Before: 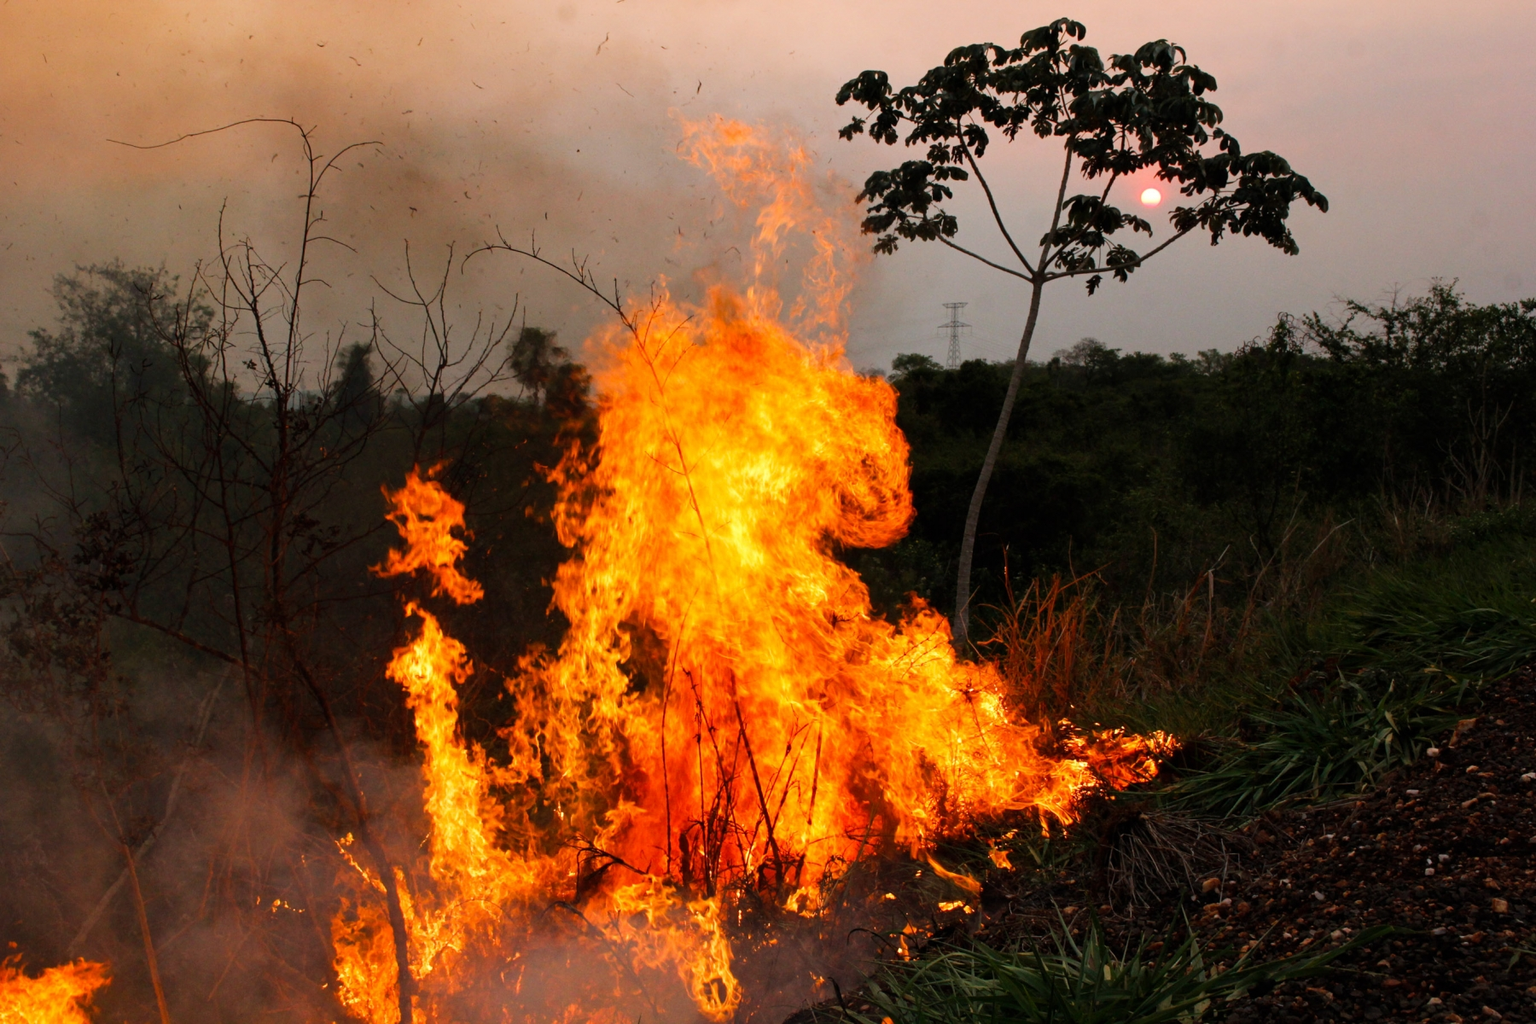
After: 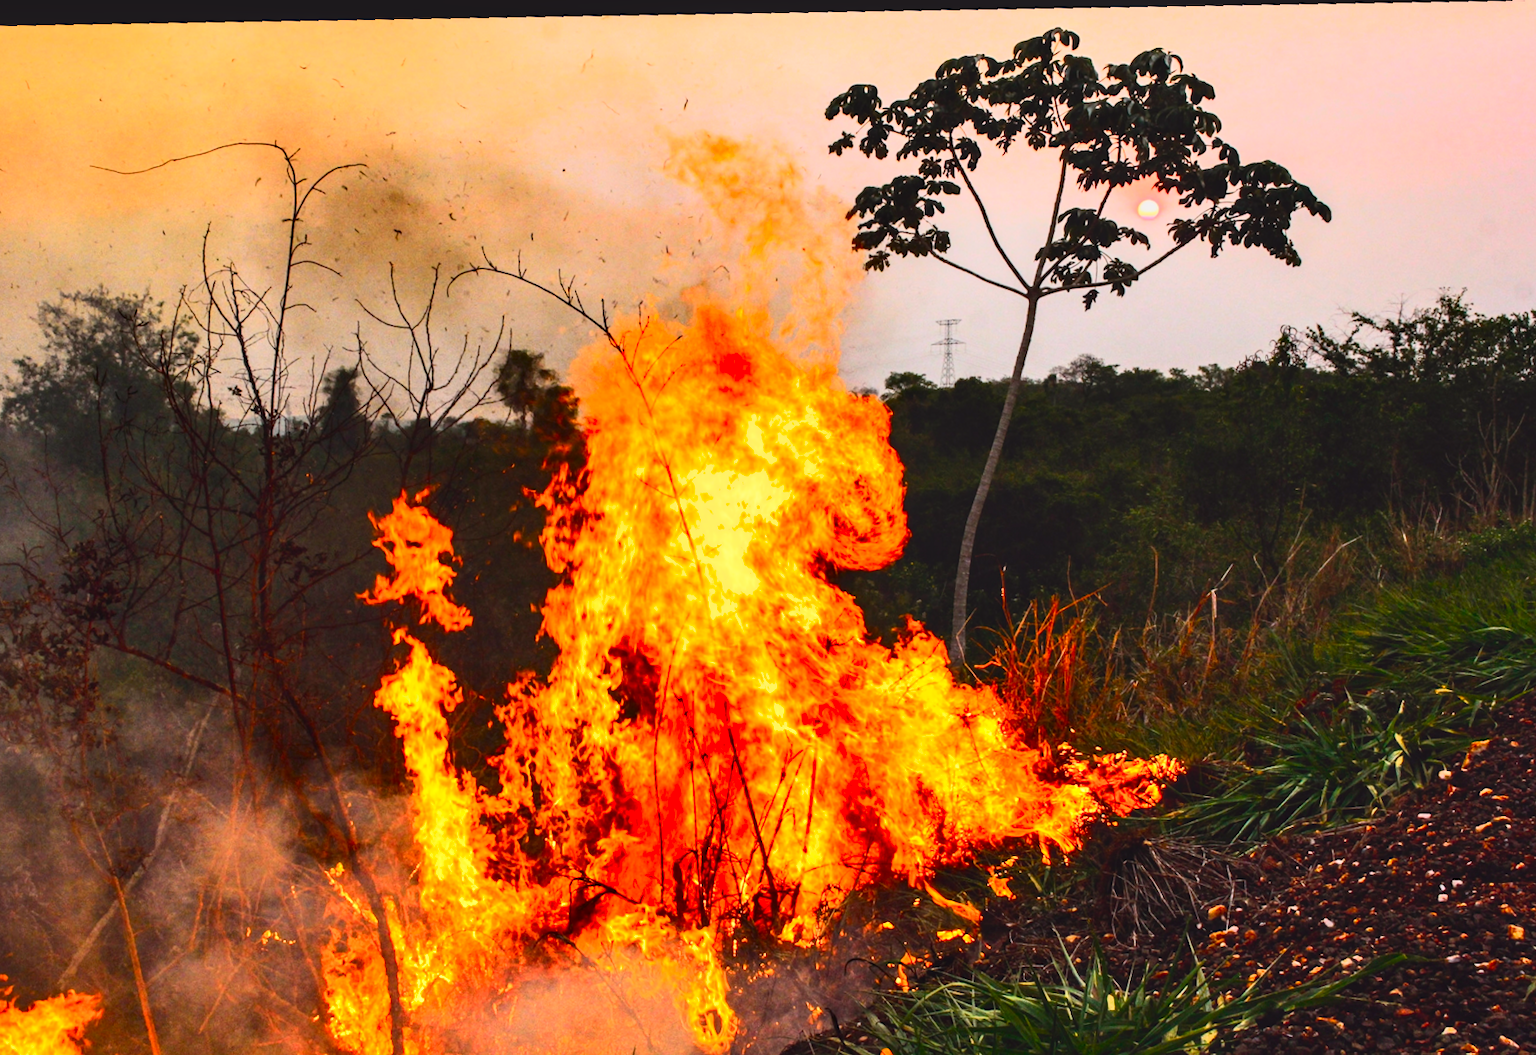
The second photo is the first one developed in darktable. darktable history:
rotate and perspective: rotation -2.22°, lens shift (horizontal) -0.022, automatic cropping off
tone curve: curves: ch0 [(0, 0.031) (0.145, 0.106) (0.319, 0.269) (0.495, 0.544) (0.707, 0.833) (0.859, 0.931) (1, 0.967)]; ch1 [(0, 0) (0.279, 0.218) (0.424, 0.411) (0.495, 0.504) (0.538, 0.55) (0.578, 0.595) (0.707, 0.778) (1, 1)]; ch2 [(0, 0) (0.125, 0.089) (0.353, 0.329) (0.436, 0.432) (0.552, 0.554) (0.615, 0.674) (1, 1)], color space Lab, independent channels, preserve colors none
crop and rotate: angle -1.69°
shadows and highlights: low approximation 0.01, soften with gaussian
local contrast: on, module defaults
exposure: black level correction 0, exposure 1.1 EV, compensate highlight preservation false
